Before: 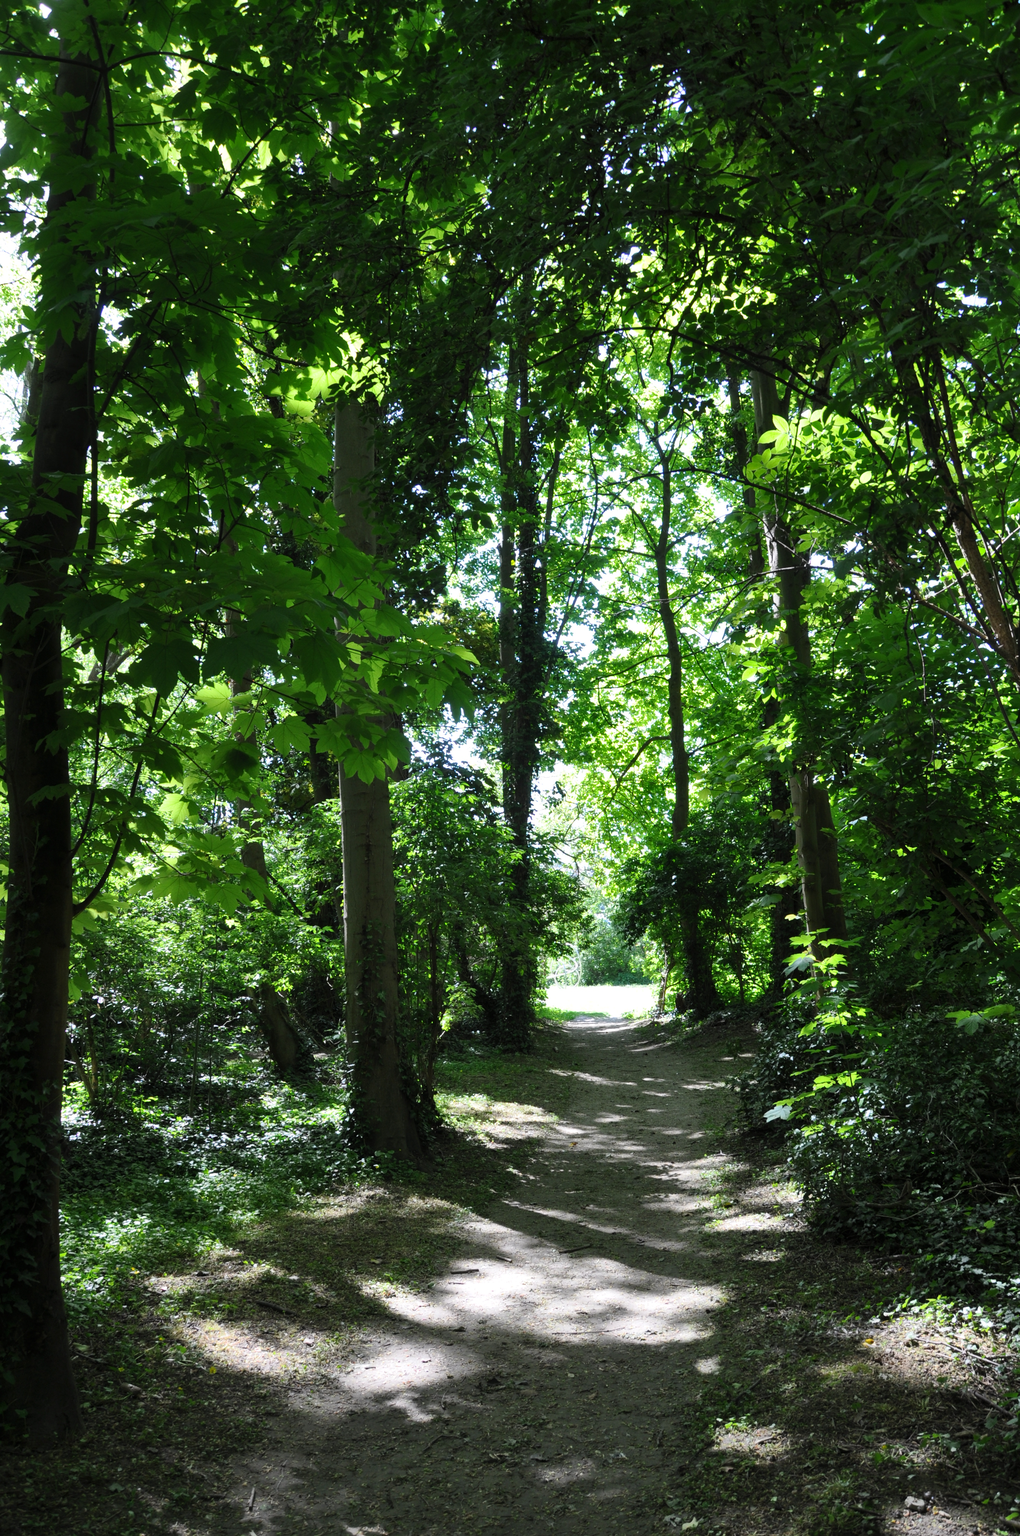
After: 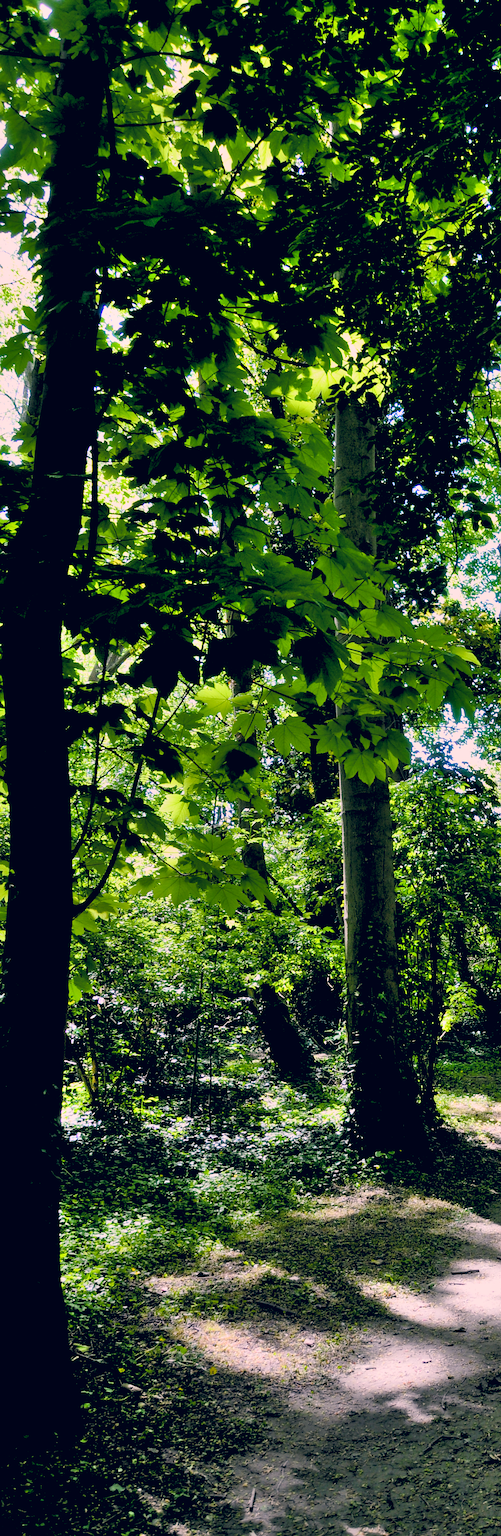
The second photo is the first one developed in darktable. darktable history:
sharpen: radius 1.458, amount 0.398, threshold 1.271
color balance rgb: linear chroma grading › global chroma 18.9%, perceptual saturation grading › global saturation 20%, perceptual saturation grading › highlights -25%, perceptual saturation grading › shadows 50%, global vibrance 18.93%
color correction: highlights a* 14.46, highlights b* 5.85, shadows a* -5.53, shadows b* -15.24, saturation 0.85
crop and rotate: left 0%, top 0%, right 50.845%
rotate and perspective: automatic cropping original format, crop left 0, crop top 0
rgb levels: preserve colors sum RGB, levels [[0.038, 0.433, 0.934], [0, 0.5, 1], [0, 0.5, 1]]
shadows and highlights: soften with gaussian
